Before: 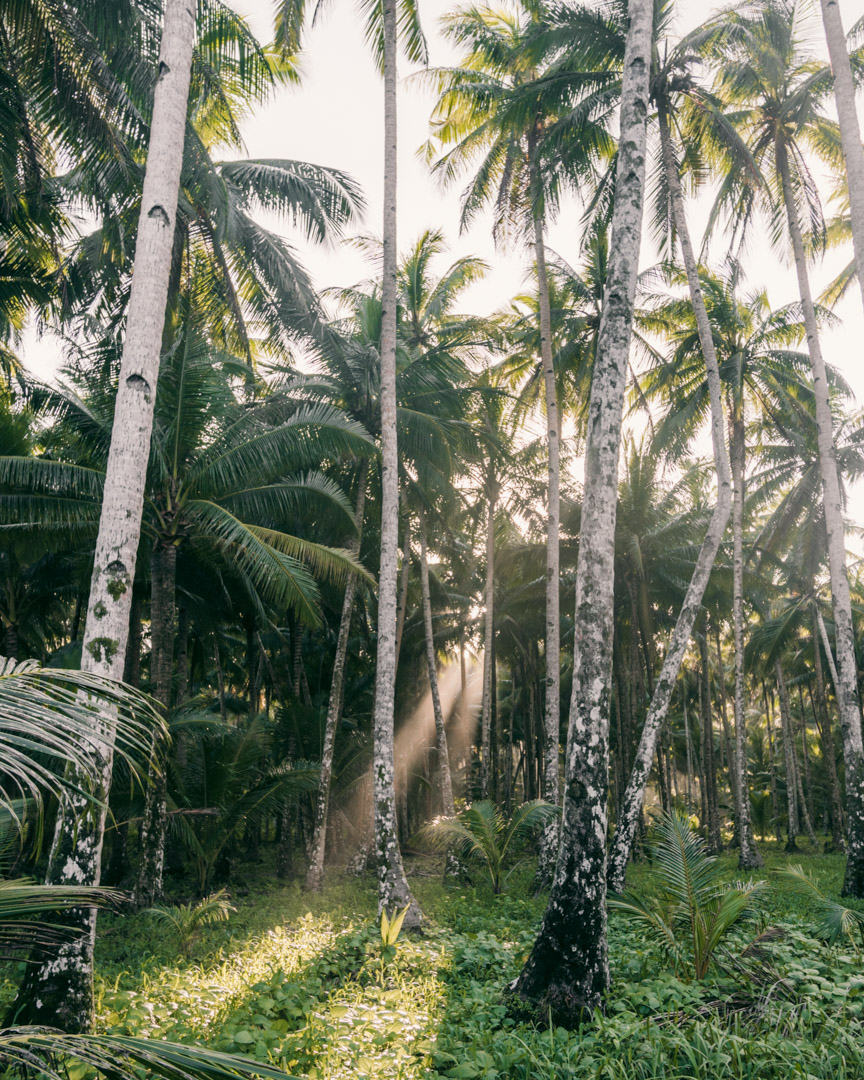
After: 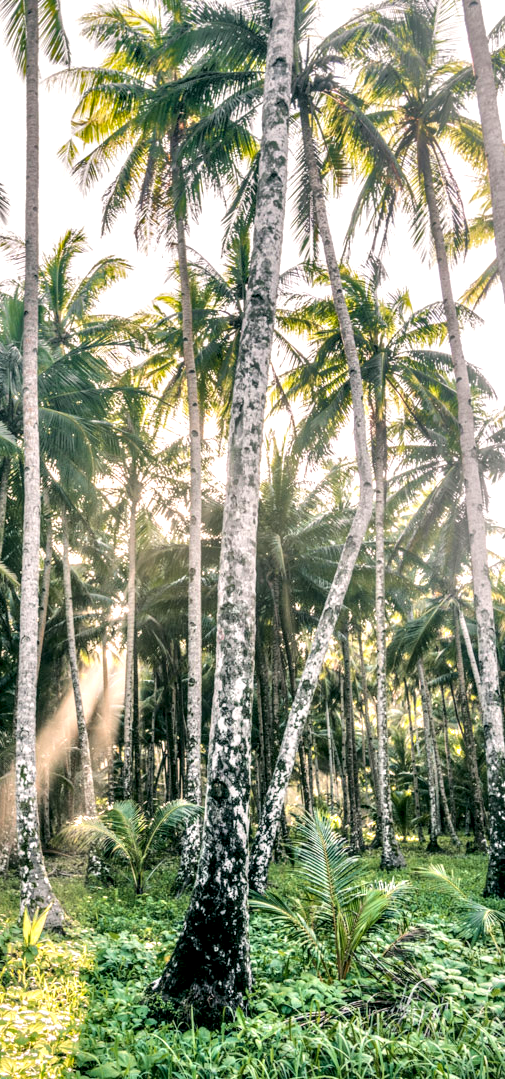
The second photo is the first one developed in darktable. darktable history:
crop: left 41.448%
tone equalizer: -7 EV 0.161 EV, -6 EV 0.58 EV, -5 EV 1.18 EV, -4 EV 1.31 EV, -3 EV 1.12 EV, -2 EV 0.6 EV, -1 EV 0.151 EV, edges refinement/feathering 500, mask exposure compensation -1.57 EV, preserve details guided filter
local contrast: highlights 22%, detail 195%
shadows and highlights: shadows 40.19, highlights -60.09
